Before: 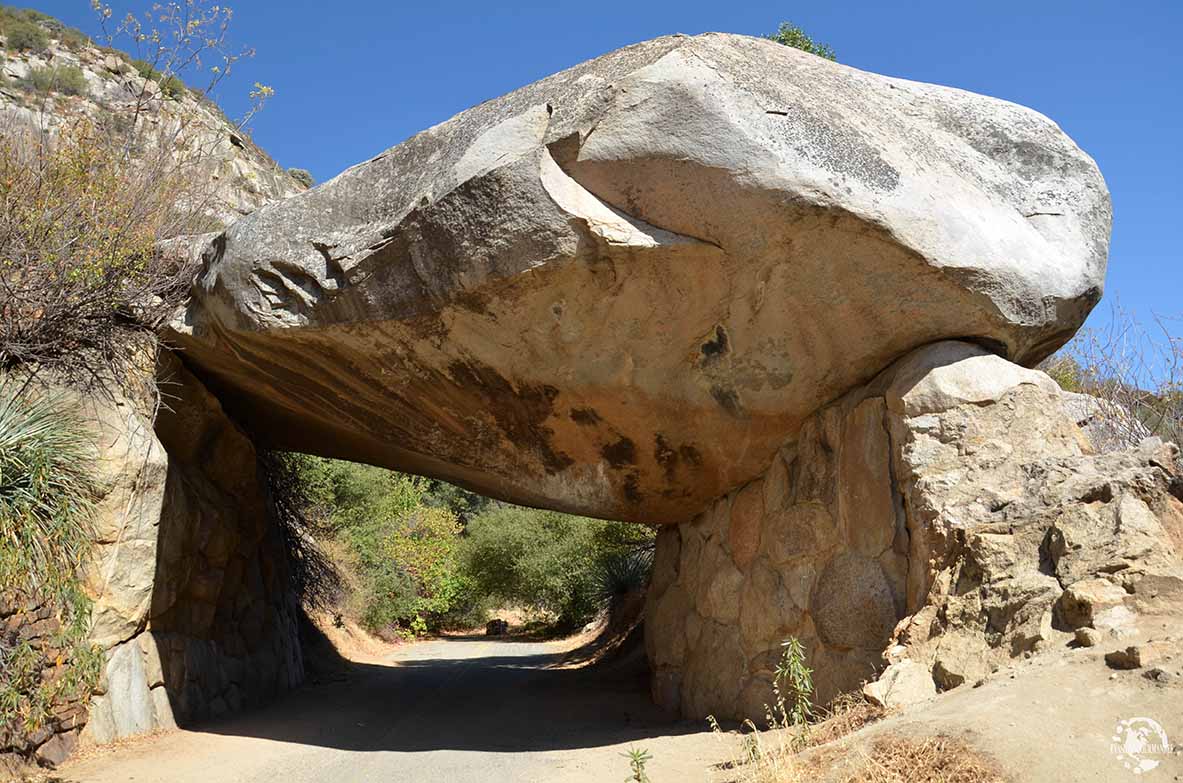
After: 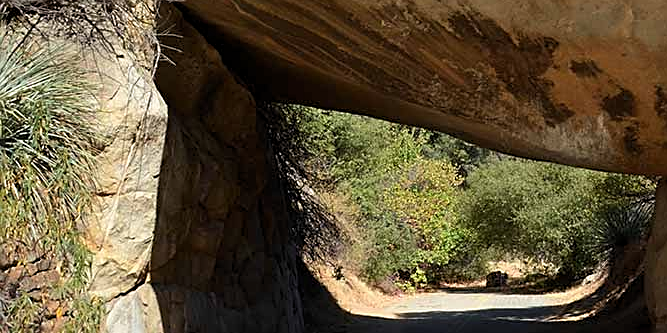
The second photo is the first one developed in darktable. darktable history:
sharpen: on, module defaults
crop: top 44.483%, right 43.593%, bottom 12.892%
levels: levels [0.016, 0.5, 0.996]
